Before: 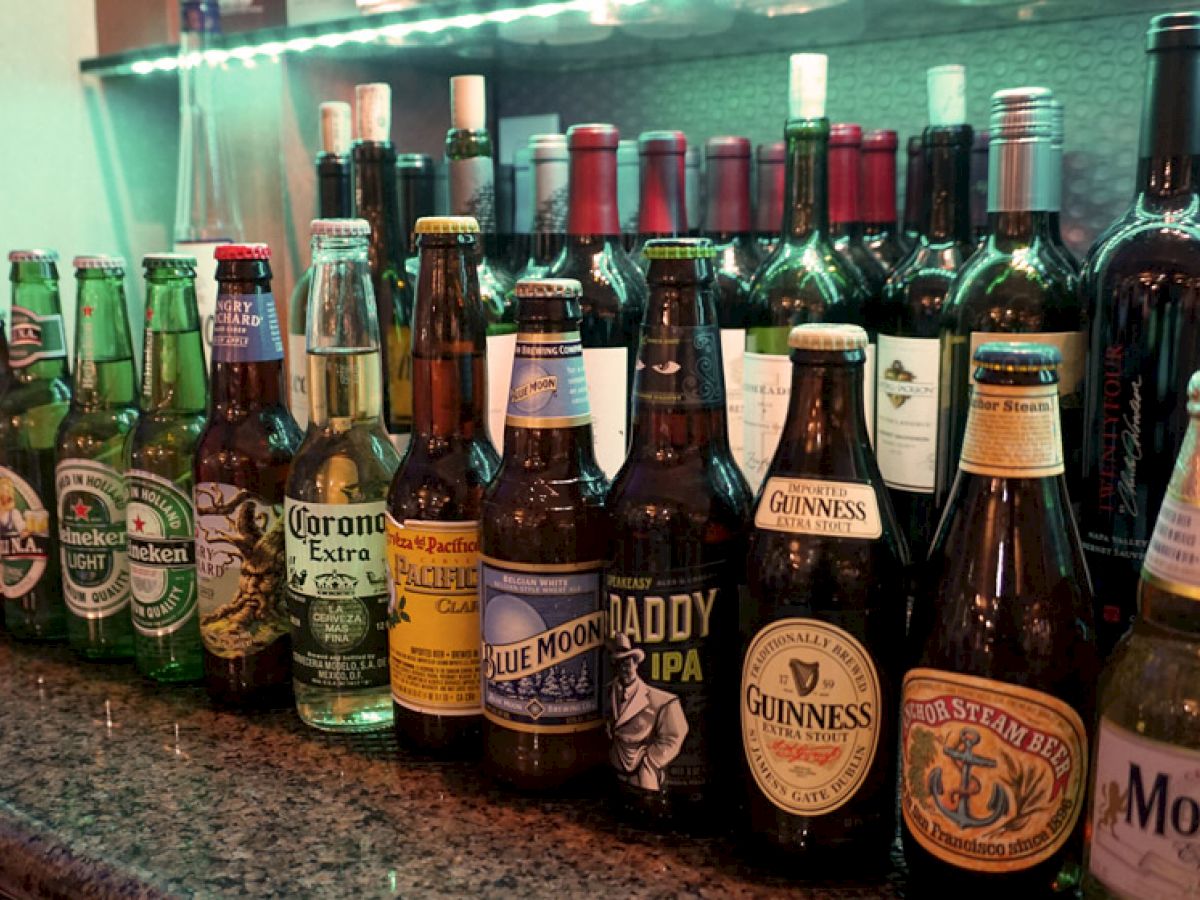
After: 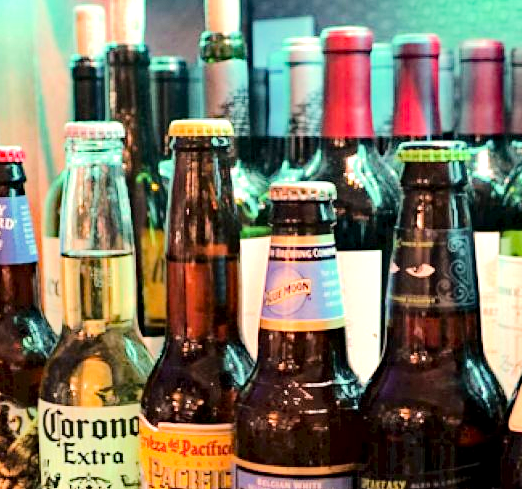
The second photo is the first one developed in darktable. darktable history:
crop: left 20.569%, top 10.813%, right 35.907%, bottom 34.837%
haze removal: strength 0.291, distance 0.252, compatibility mode true, adaptive false
exposure: black level correction 0.001, exposure 0.5 EV, compensate highlight preservation false
tone equalizer: -7 EV 0.154 EV, -6 EV 0.593 EV, -5 EV 1.17 EV, -4 EV 1.3 EV, -3 EV 1.13 EV, -2 EV 0.6 EV, -1 EV 0.161 EV, edges refinement/feathering 500, mask exposure compensation -1.57 EV, preserve details no
